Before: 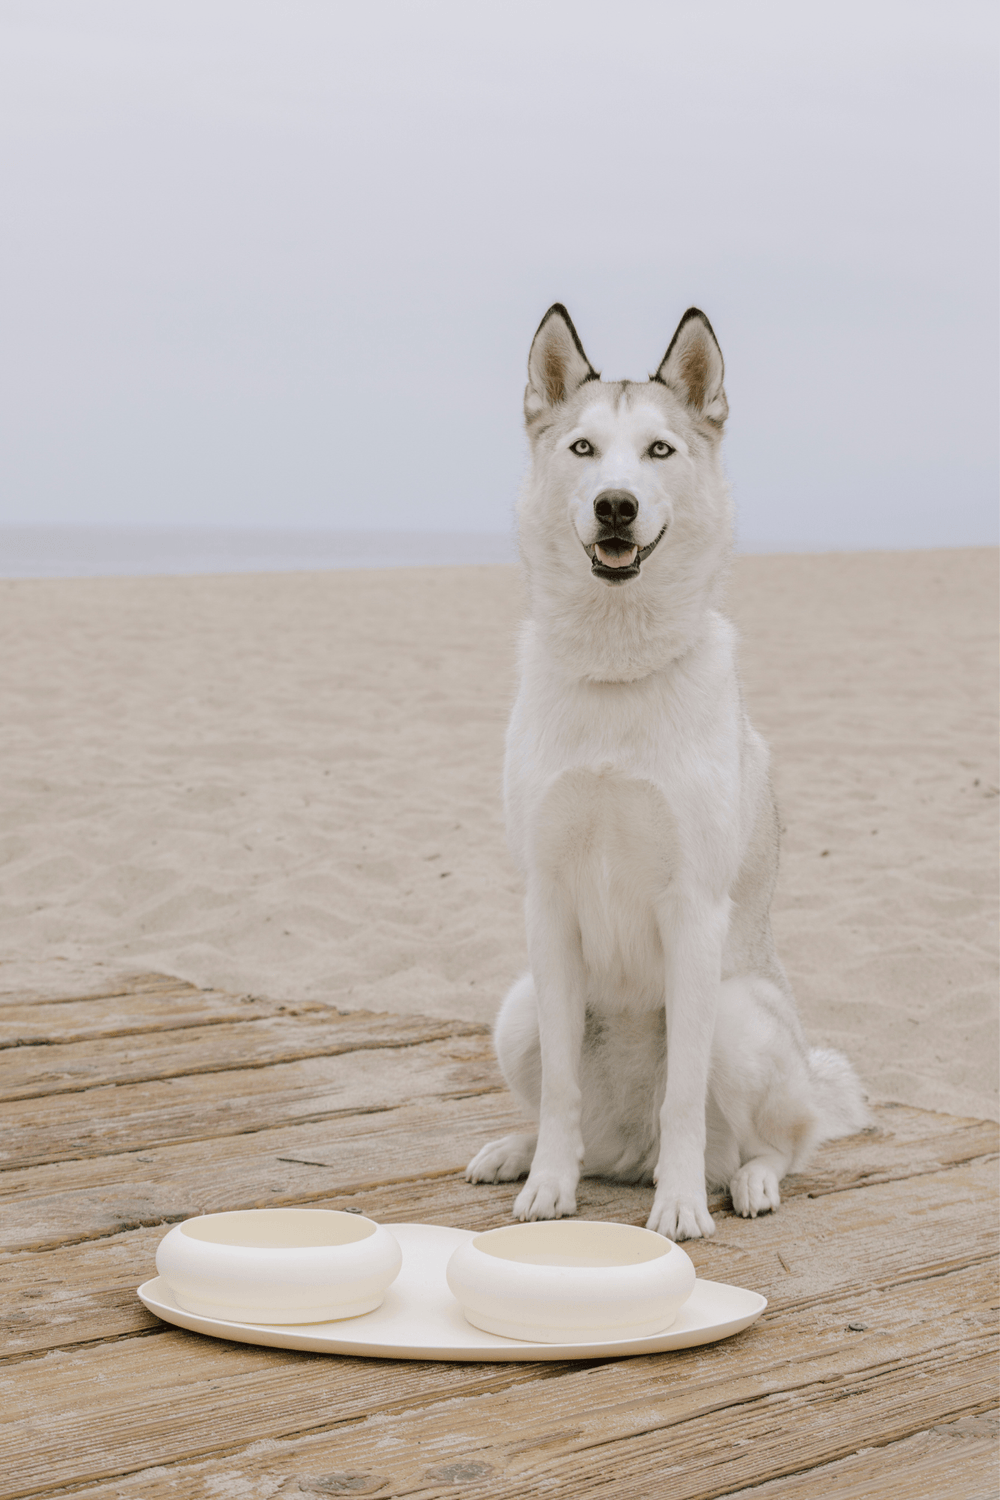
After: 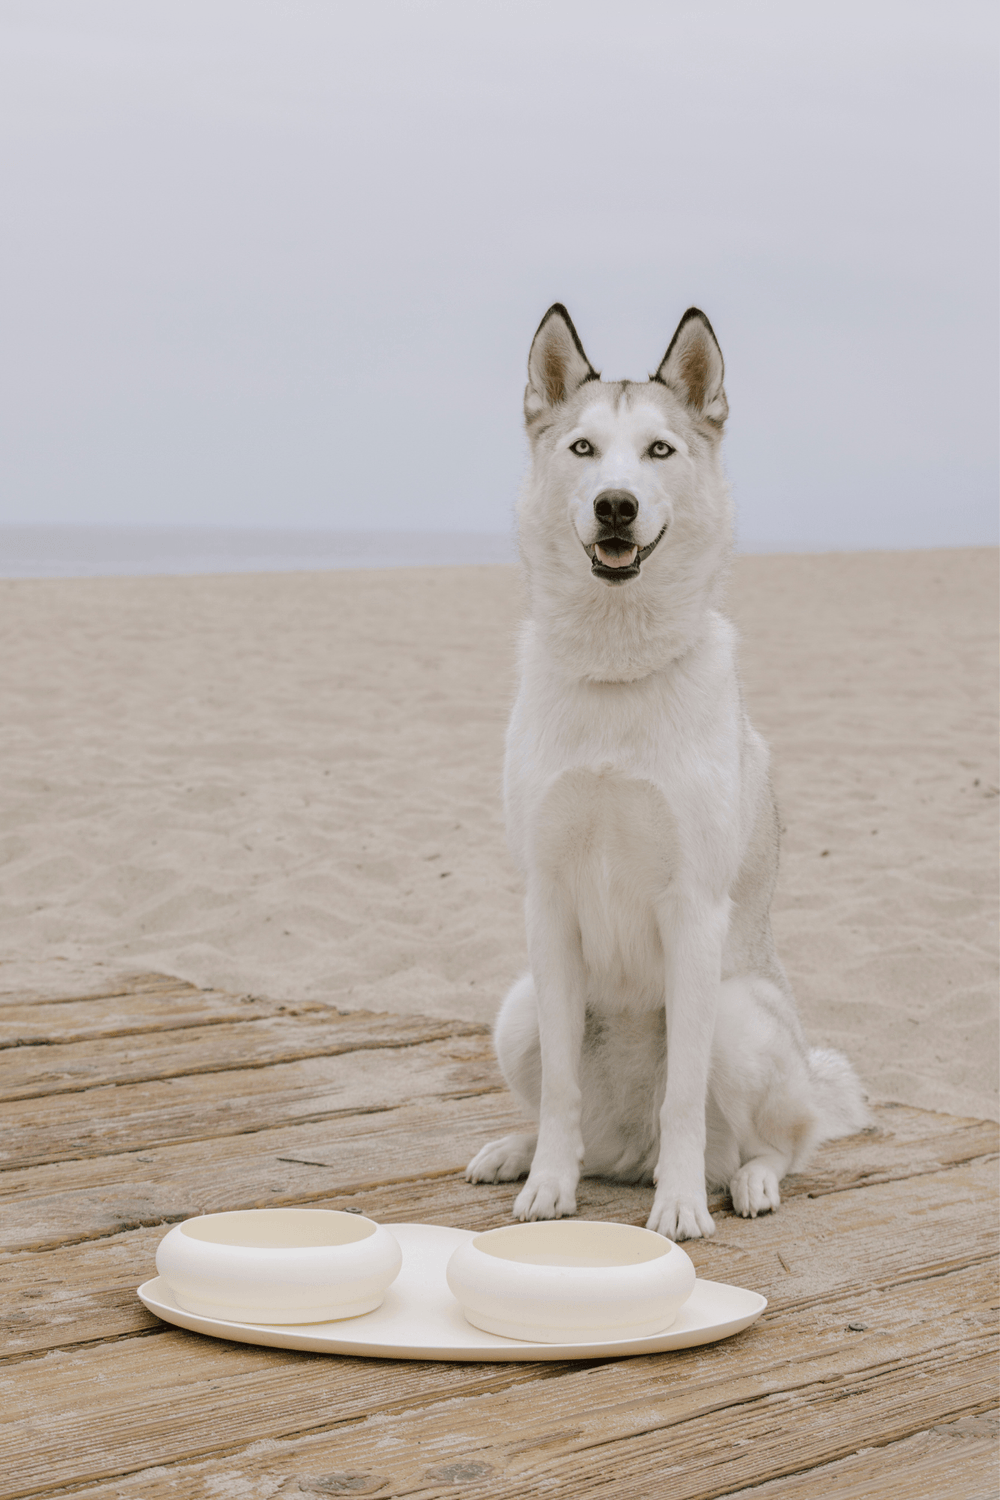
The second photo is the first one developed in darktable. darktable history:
shadows and highlights: shadows 37.03, highlights -26.91, highlights color adjustment 52.25%, soften with gaussian
